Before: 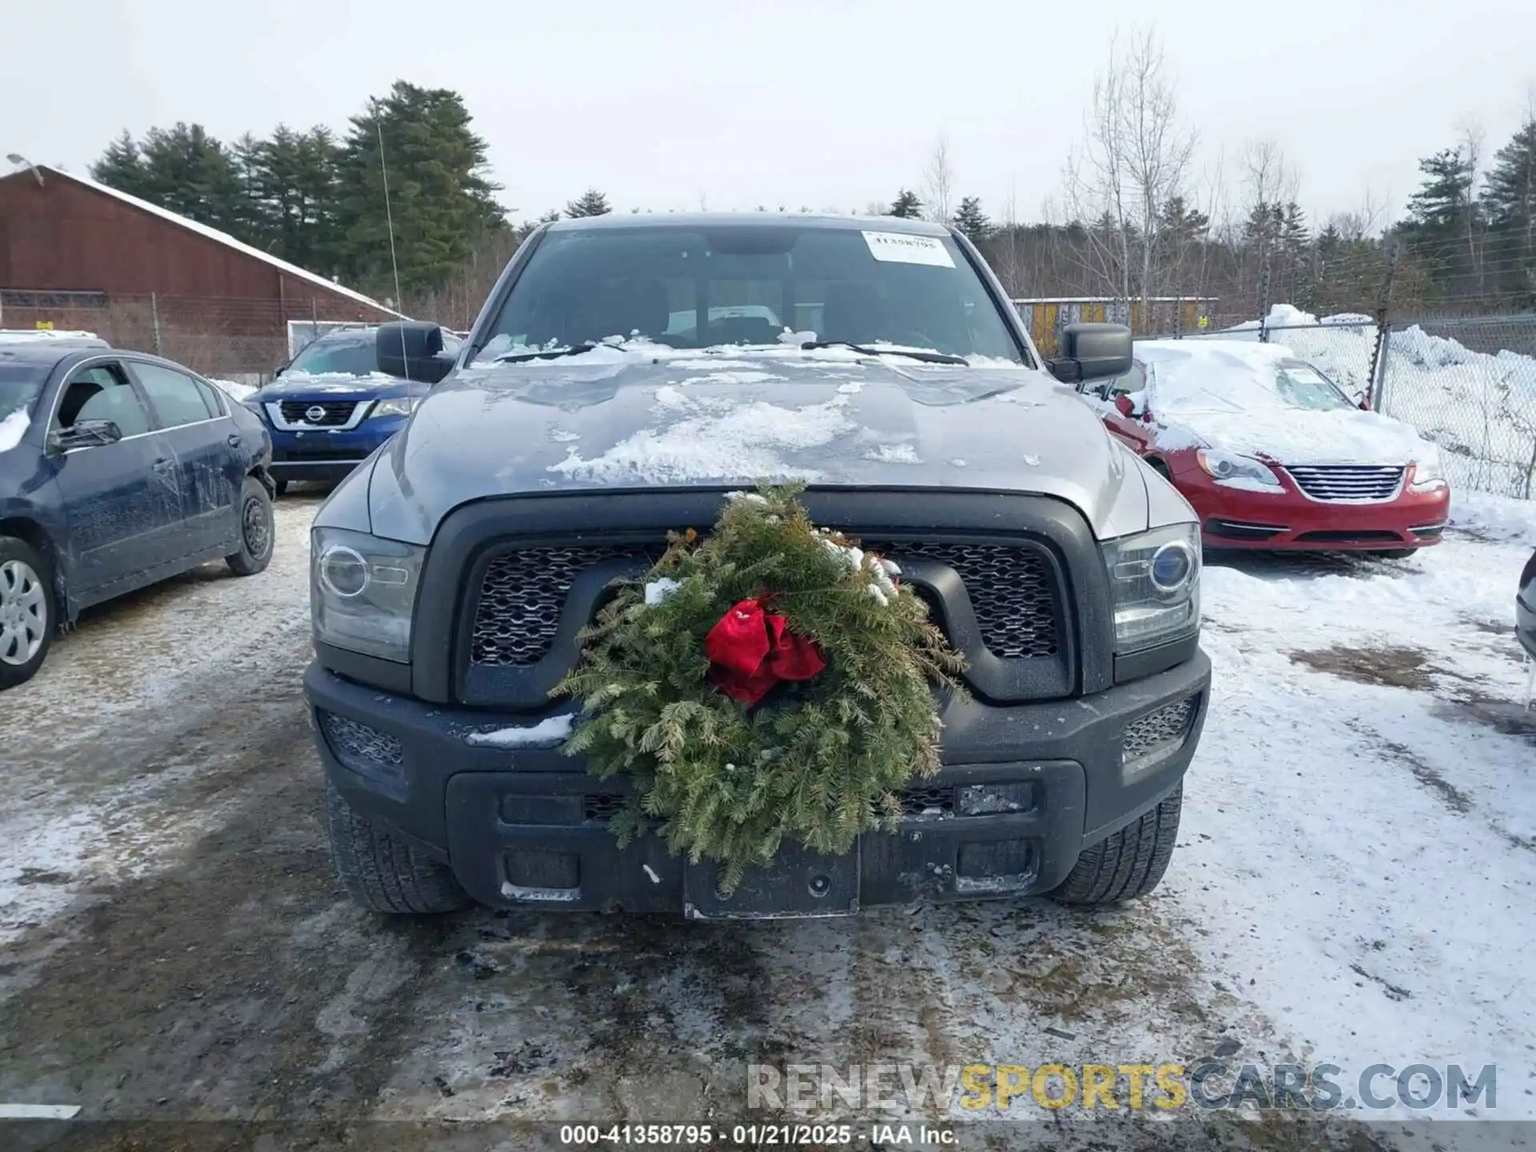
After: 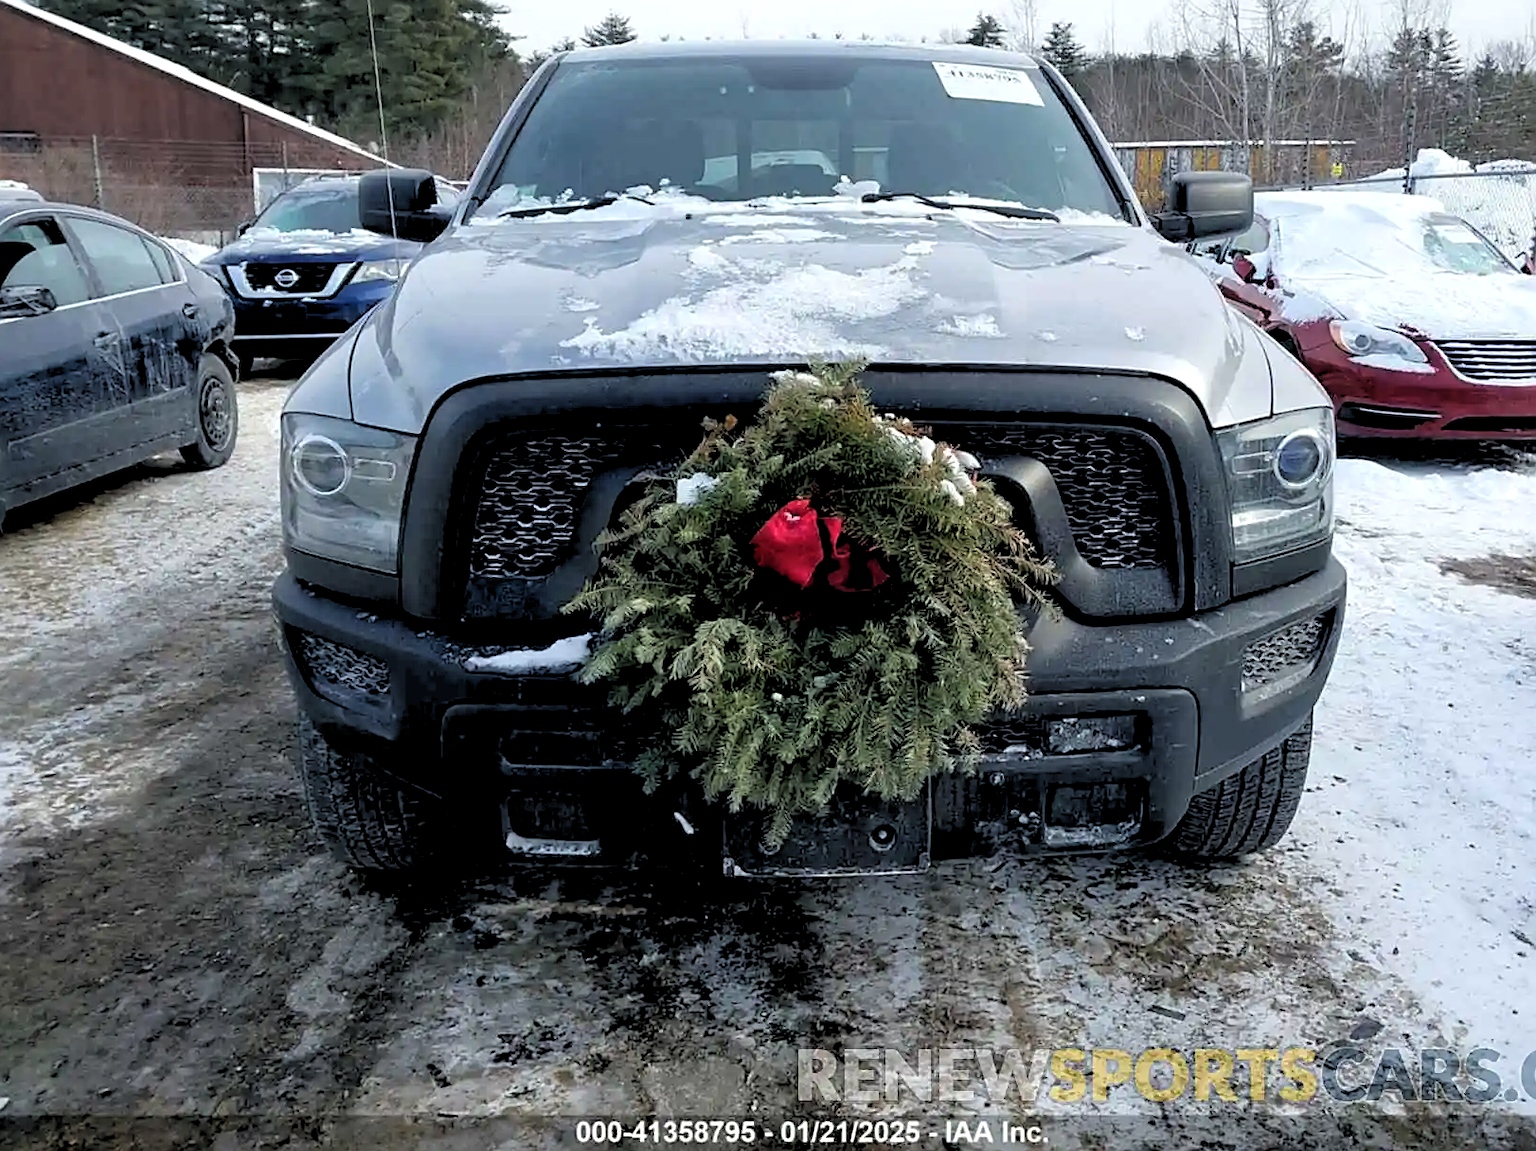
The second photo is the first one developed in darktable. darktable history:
shadows and highlights: shadows 12, white point adjustment 1.2, highlights -0.36, soften with gaussian
rgb levels: levels [[0.029, 0.461, 0.922], [0, 0.5, 1], [0, 0.5, 1]]
sharpen: on, module defaults
crop and rotate: left 4.842%, top 15.51%, right 10.668%
